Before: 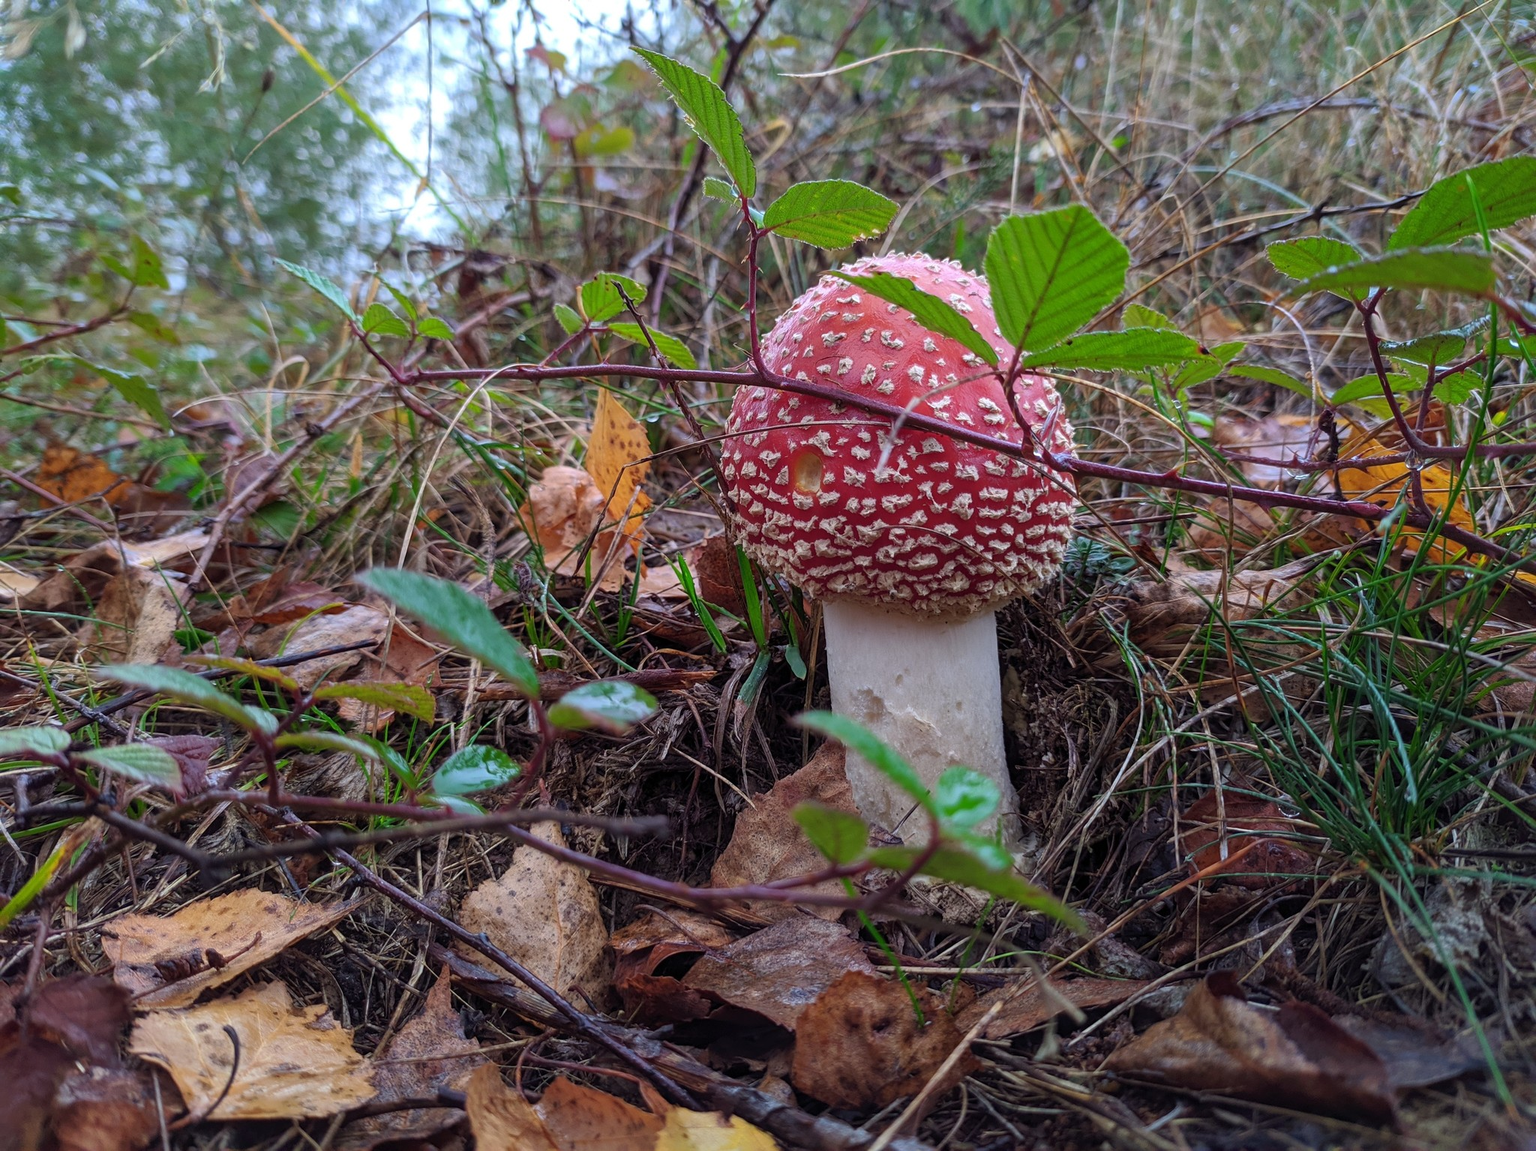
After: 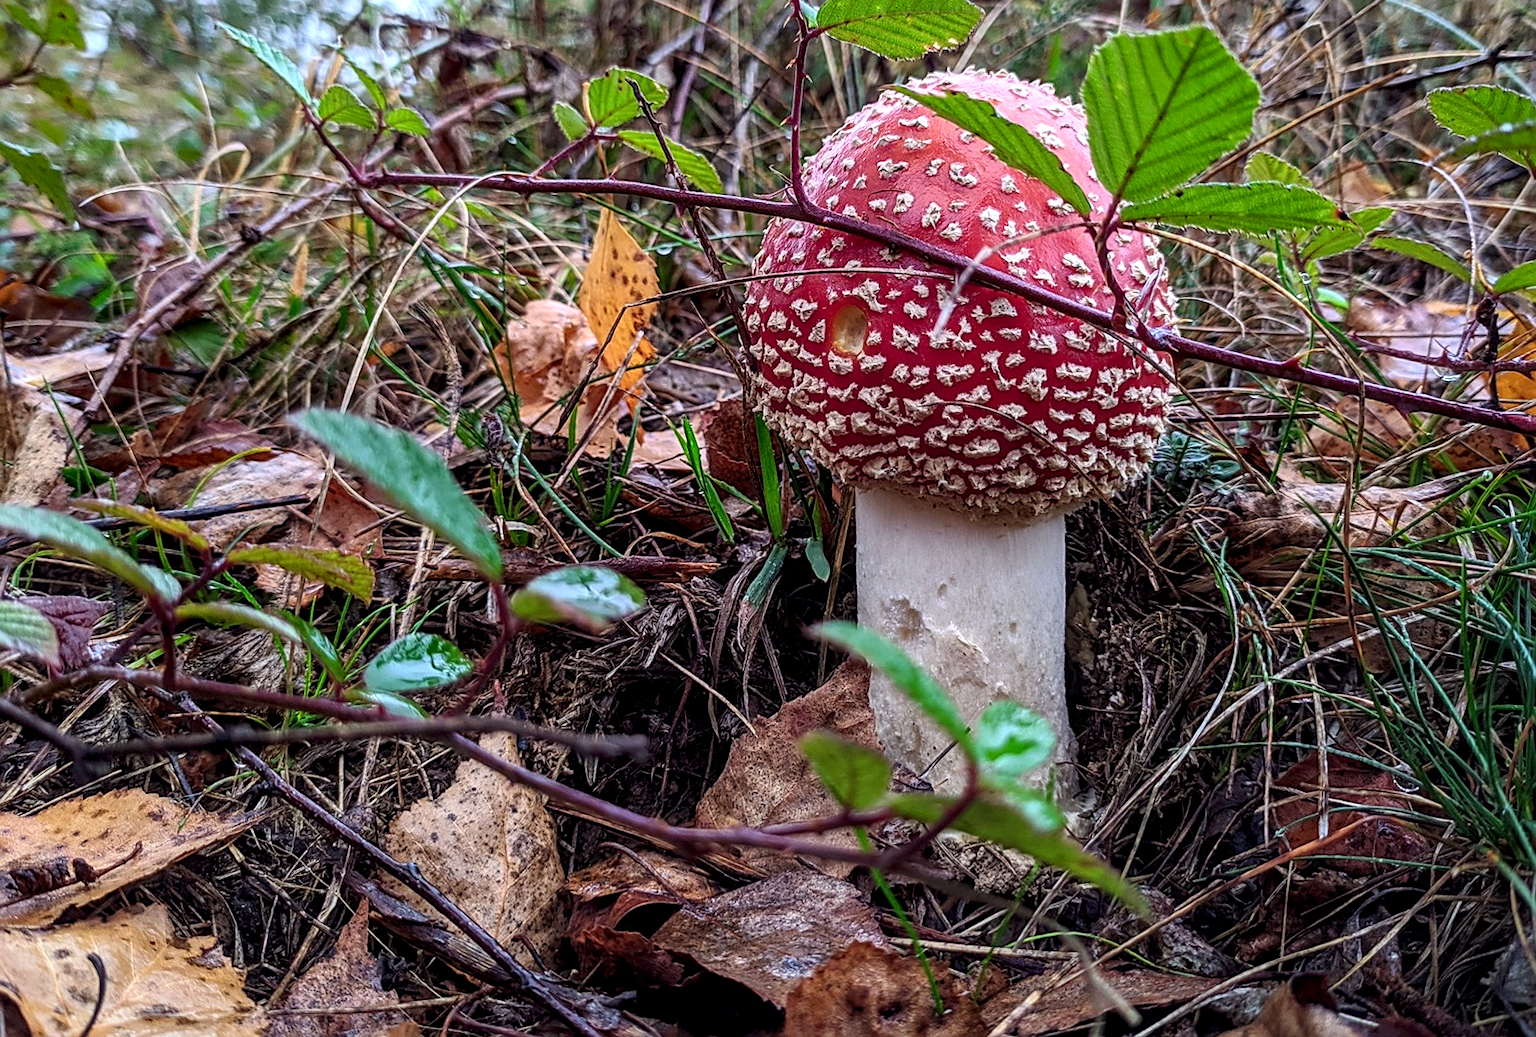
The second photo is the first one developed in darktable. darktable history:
contrast brightness saturation: contrast 0.2, brightness 0.161, saturation 0.218
crop and rotate: angle -4.08°, left 9.924%, top 20.657%, right 12.202%, bottom 11.879%
sharpen: on, module defaults
exposure: exposure -0.363 EV, compensate exposure bias true, compensate highlight preservation false
local contrast: detail 154%
